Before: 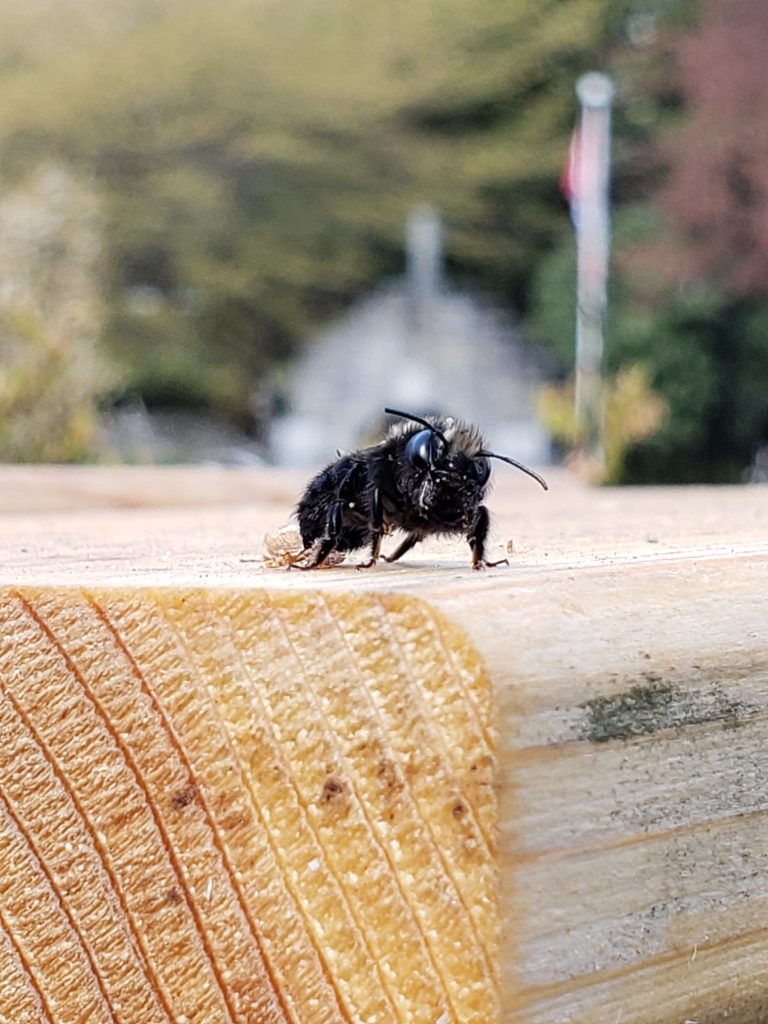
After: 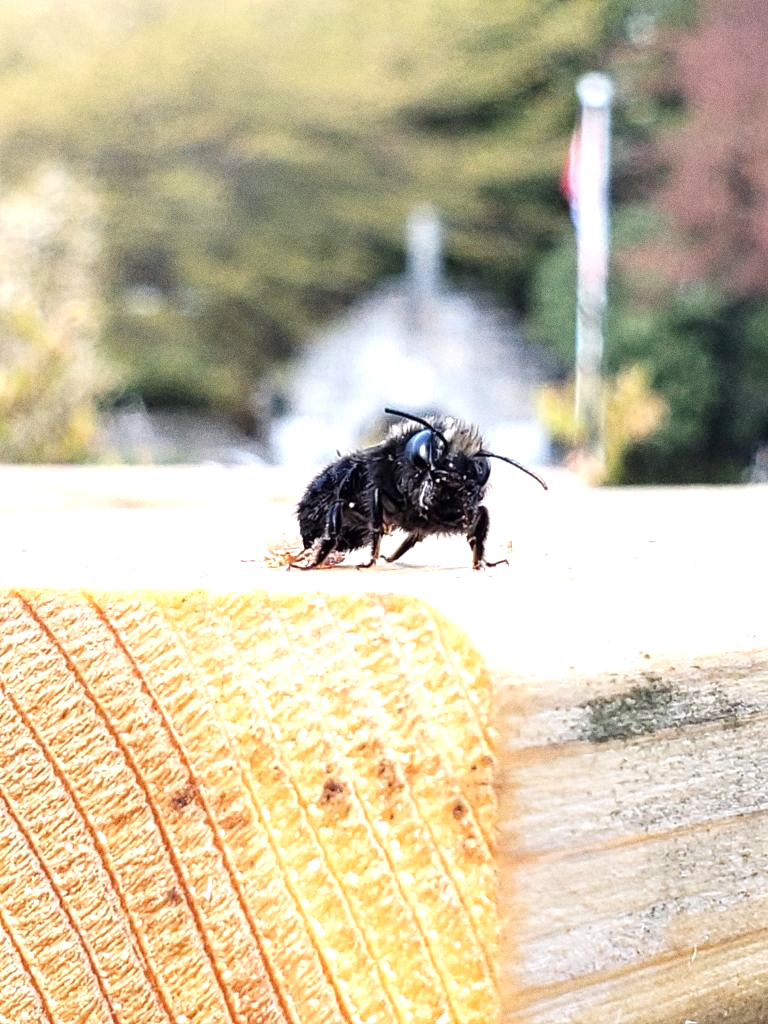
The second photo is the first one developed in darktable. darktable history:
grain: strength 26%
base curve: curves: ch0 [(0, 0) (0.297, 0.298) (1, 1)], preserve colors none
exposure: black level correction 0, exposure 0.9 EV, compensate exposure bias true, compensate highlight preservation false
